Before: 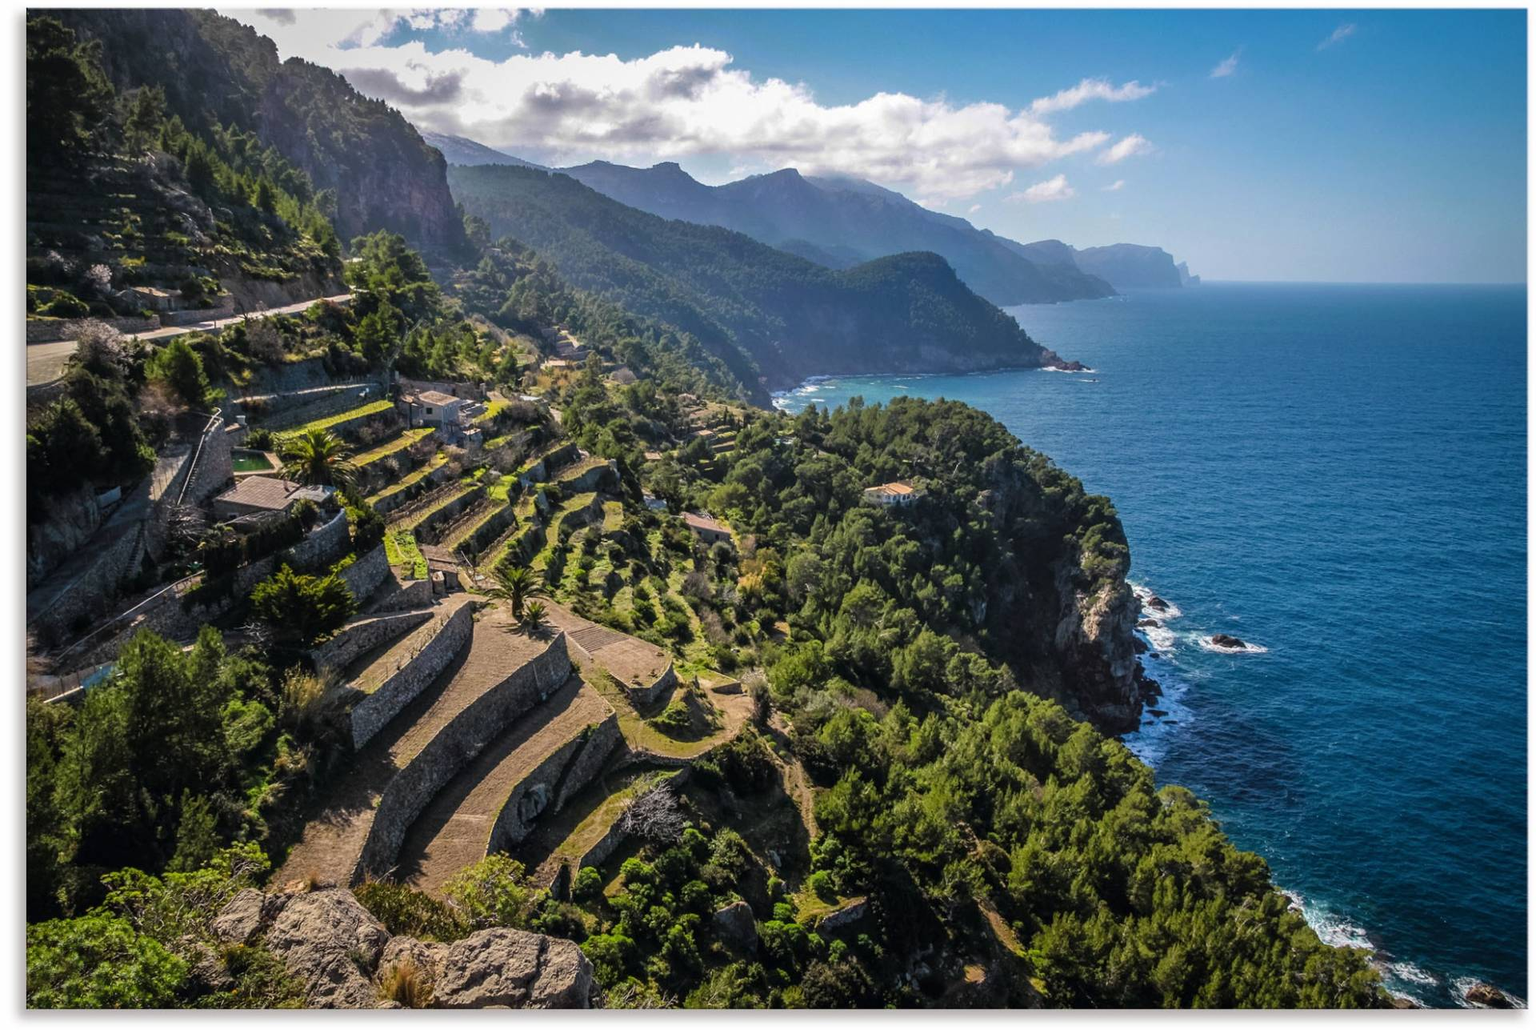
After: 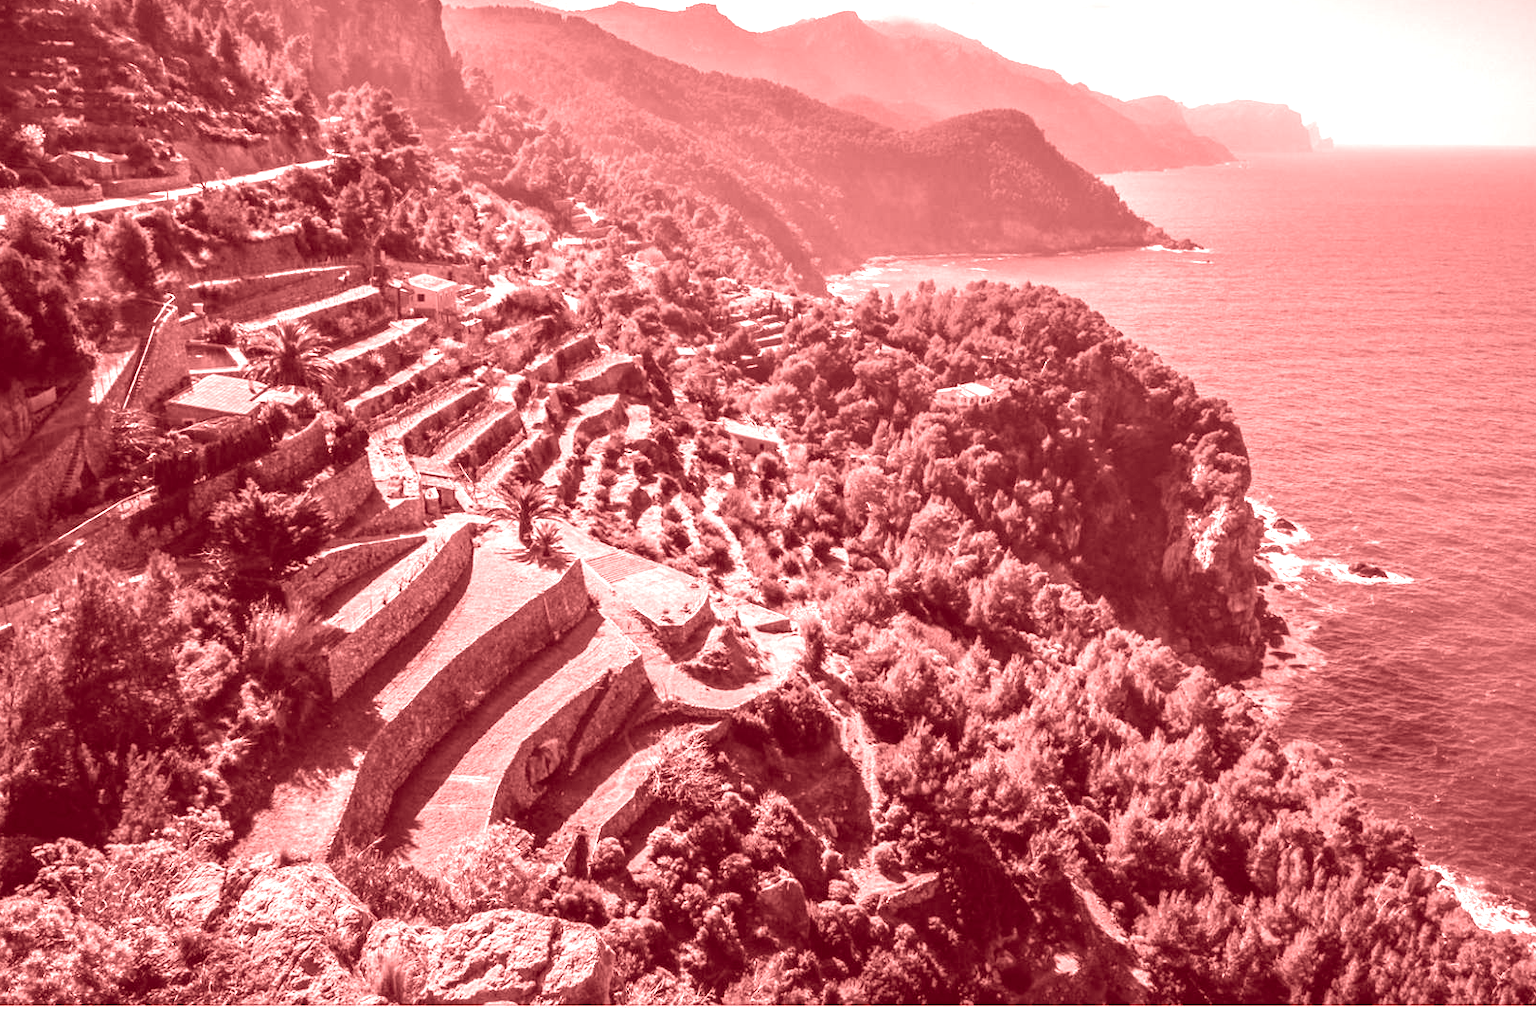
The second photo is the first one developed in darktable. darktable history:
crop and rotate: left 4.842%, top 15.51%, right 10.668%
colorize: saturation 60%, source mix 100%
exposure: black level correction 0, exposure 1.1 EV, compensate highlight preservation false
